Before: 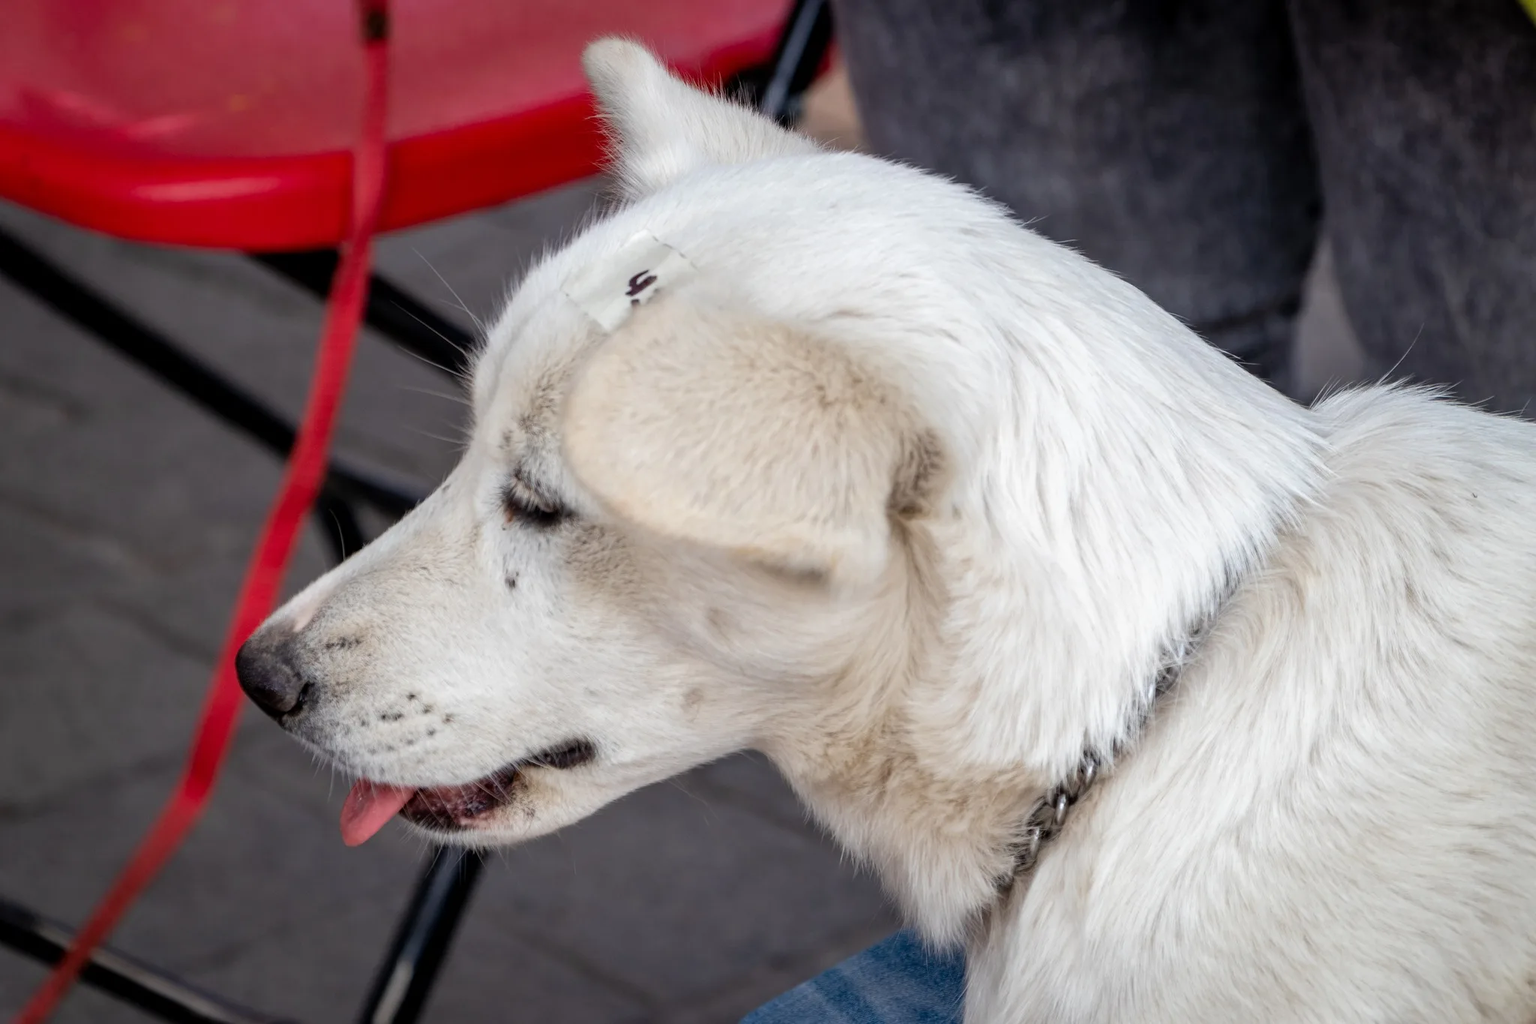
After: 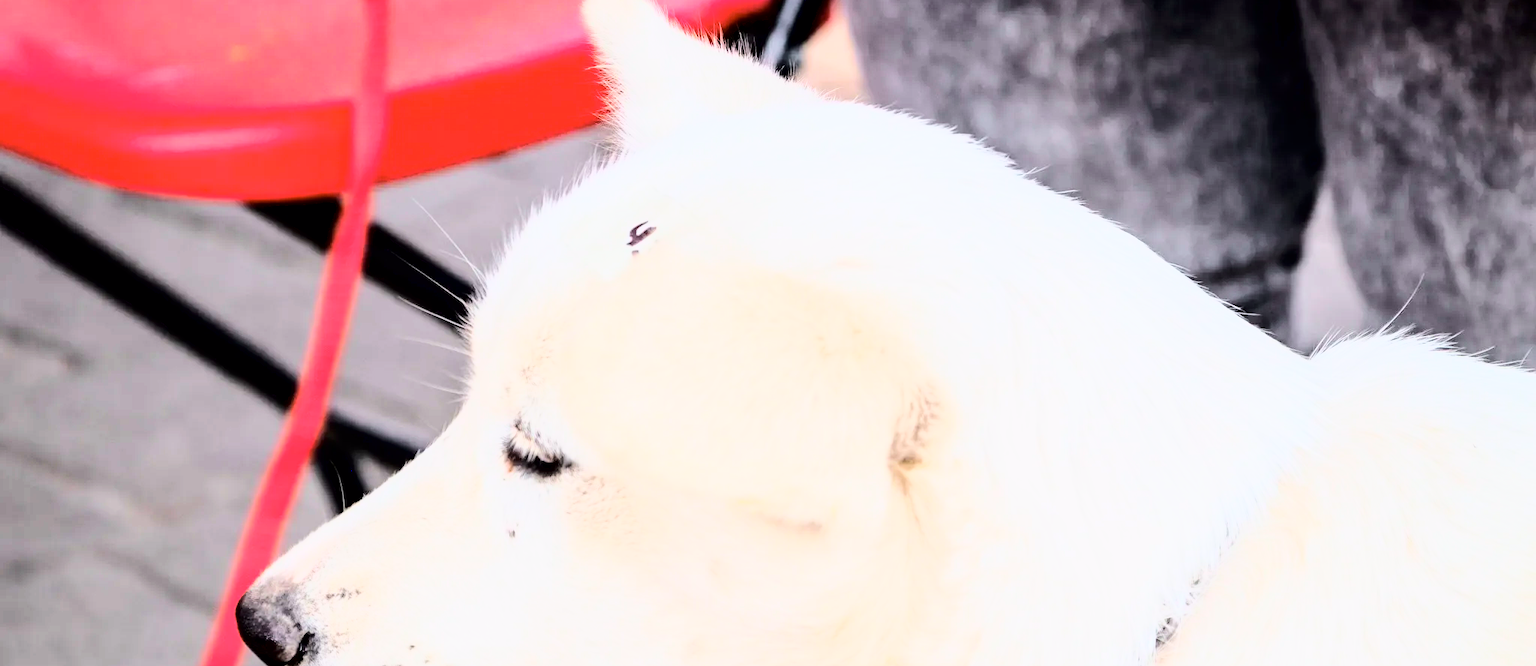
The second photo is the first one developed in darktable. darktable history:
exposure: black level correction 0.001, exposure 1.132 EV, compensate highlight preservation false
crop and rotate: top 4.872%, bottom 29.965%
tone curve: curves: ch0 [(0, 0) (0.052, 0.018) (0.236, 0.207) (0.41, 0.417) (0.485, 0.518) (0.54, 0.584) (0.625, 0.666) (0.845, 0.828) (0.994, 0.964)]; ch1 [(0, 0.055) (0.15, 0.117) (0.317, 0.34) (0.382, 0.408) (0.434, 0.441) (0.472, 0.479) (0.498, 0.501) (0.557, 0.558) (0.616, 0.59) (0.739, 0.7) (0.873, 0.857) (1, 0.928)]; ch2 [(0, 0) (0.352, 0.403) (0.447, 0.466) (0.482, 0.482) (0.528, 0.526) (0.586, 0.577) (0.618, 0.621) (0.785, 0.747) (1, 1)], color space Lab, independent channels, preserve colors none
base curve: curves: ch0 [(0, 0) (0.007, 0.004) (0.027, 0.03) (0.046, 0.07) (0.207, 0.54) (0.442, 0.872) (0.673, 0.972) (1, 1)]
